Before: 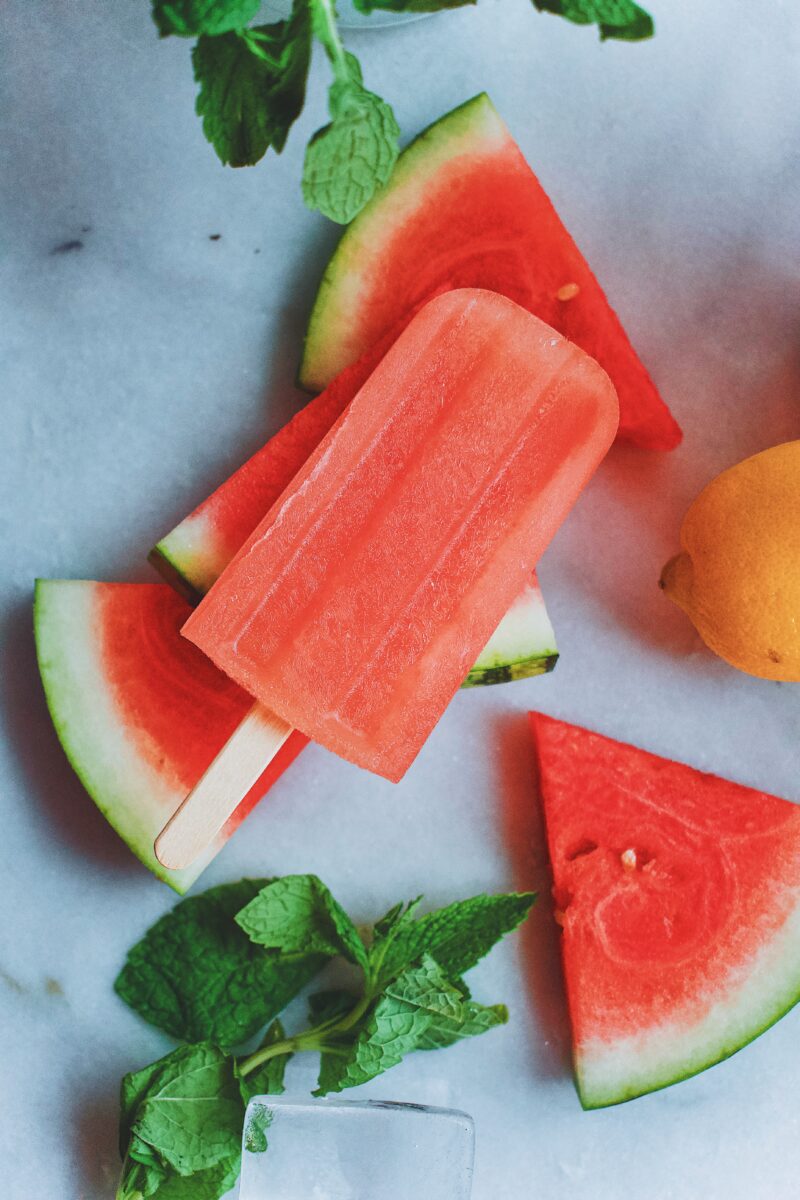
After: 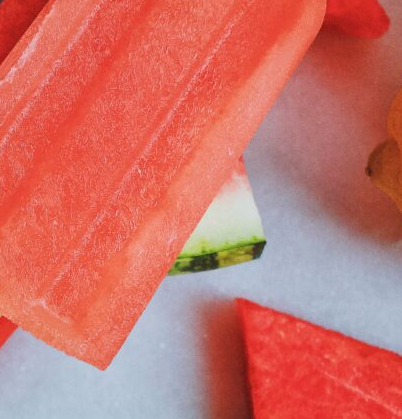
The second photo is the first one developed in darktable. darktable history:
crop: left 36.724%, top 34.499%, right 12.924%, bottom 30.515%
